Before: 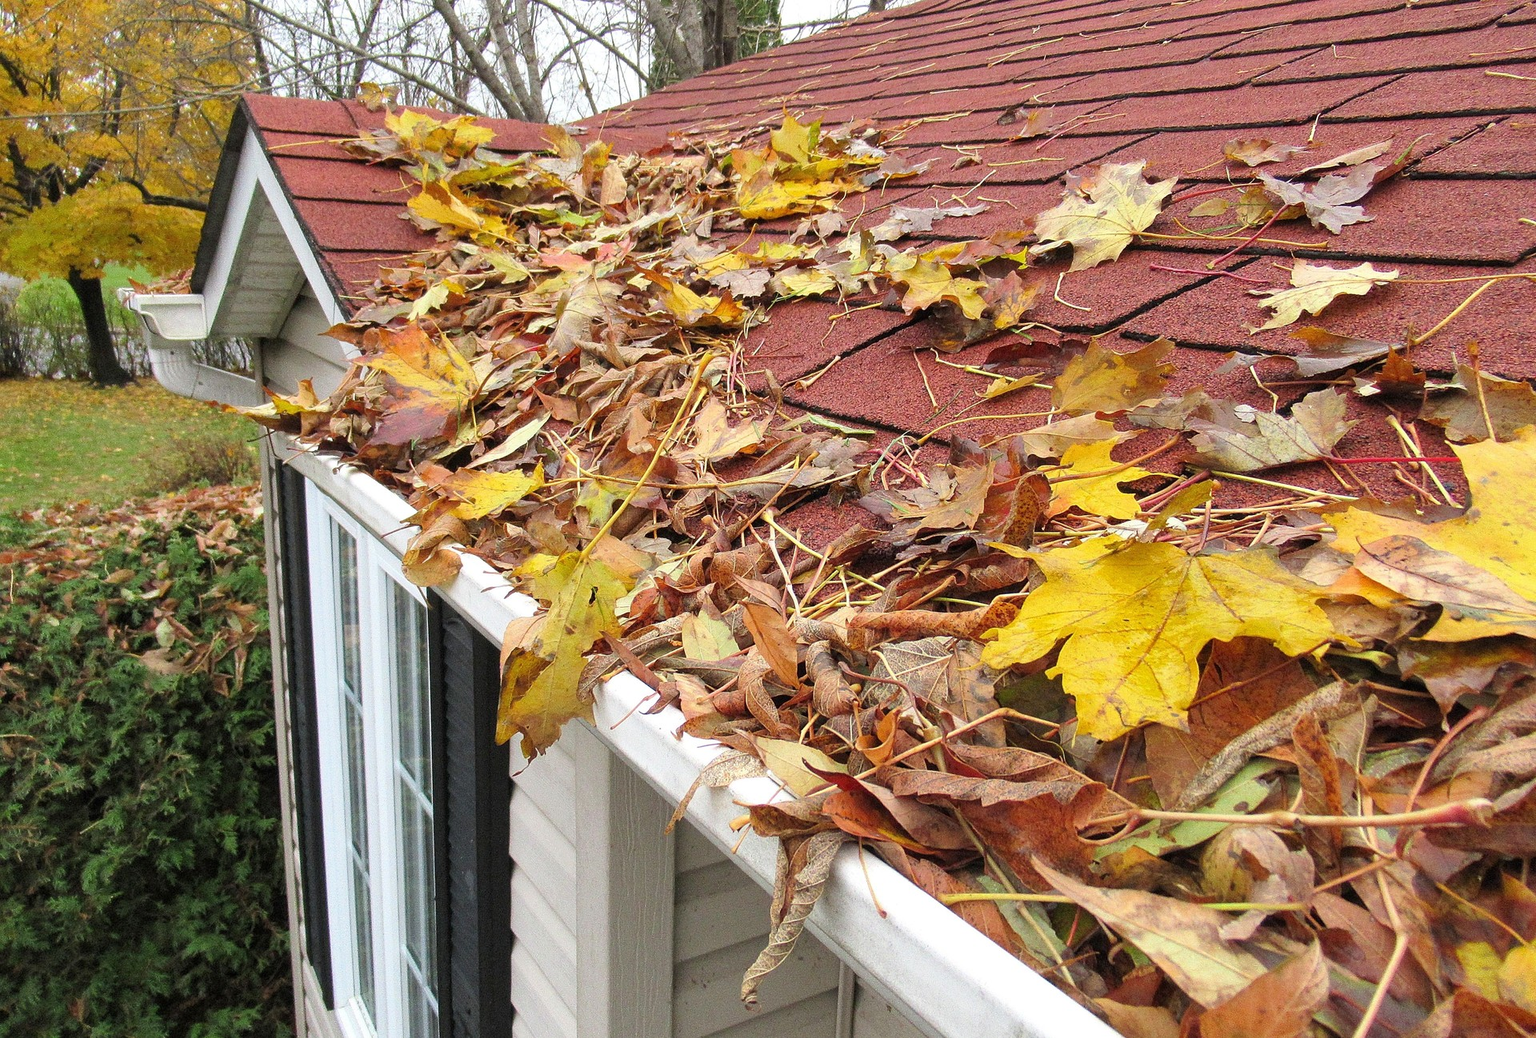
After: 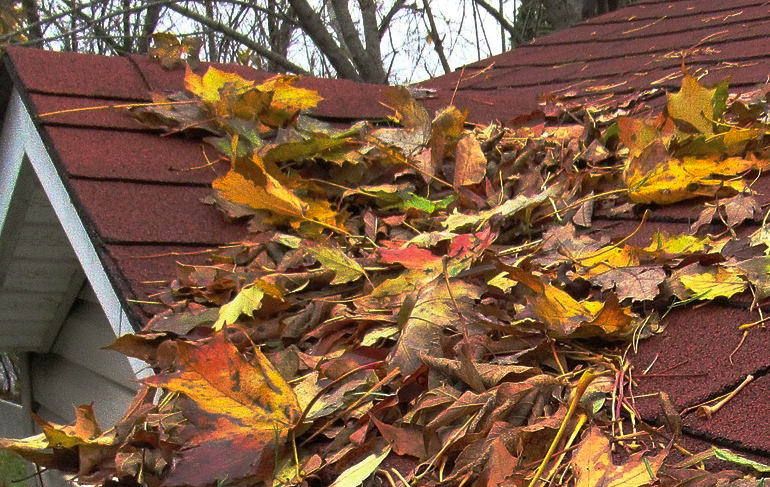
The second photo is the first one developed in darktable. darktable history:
crop: left 15.502%, top 5.448%, right 44.345%, bottom 57.017%
base curve: curves: ch0 [(0, 0) (0.564, 0.291) (0.802, 0.731) (1, 1)], preserve colors none
